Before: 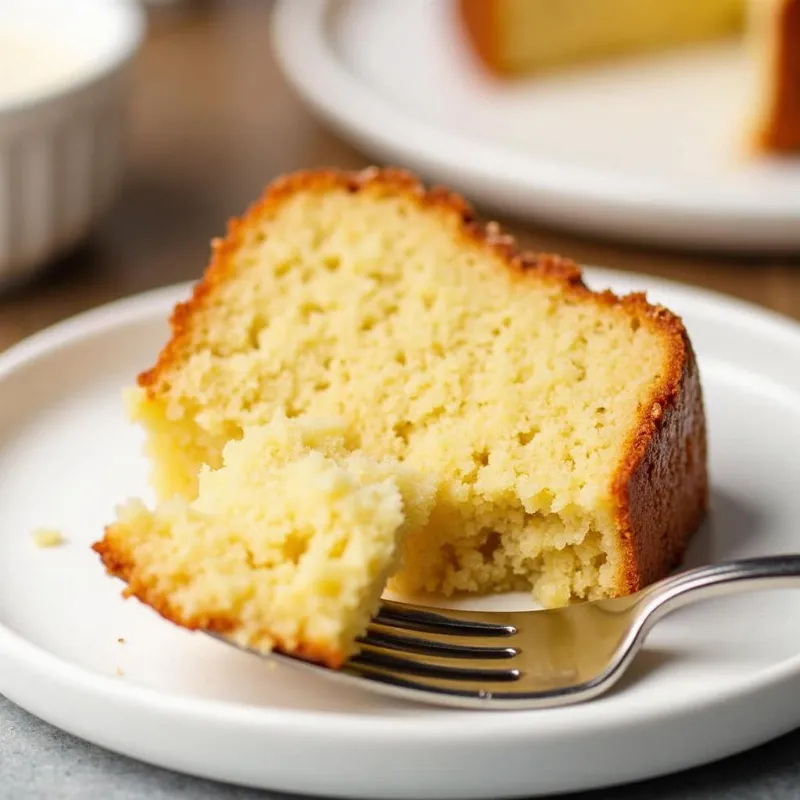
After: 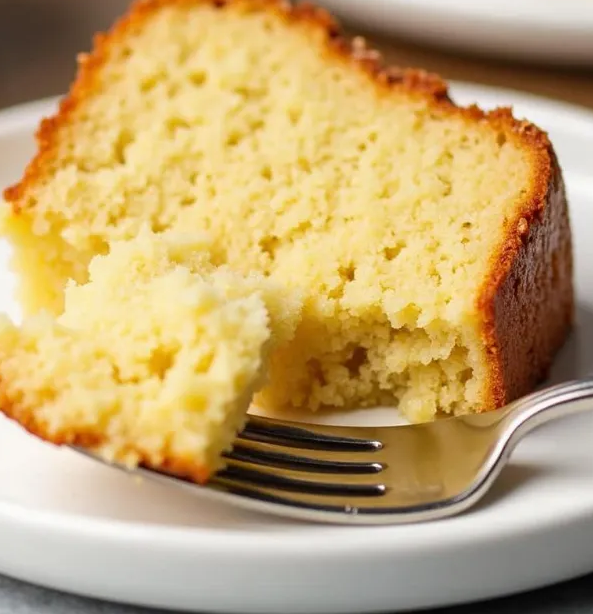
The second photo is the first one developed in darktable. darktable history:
crop: left 16.852%, top 23.134%, right 8.974%
